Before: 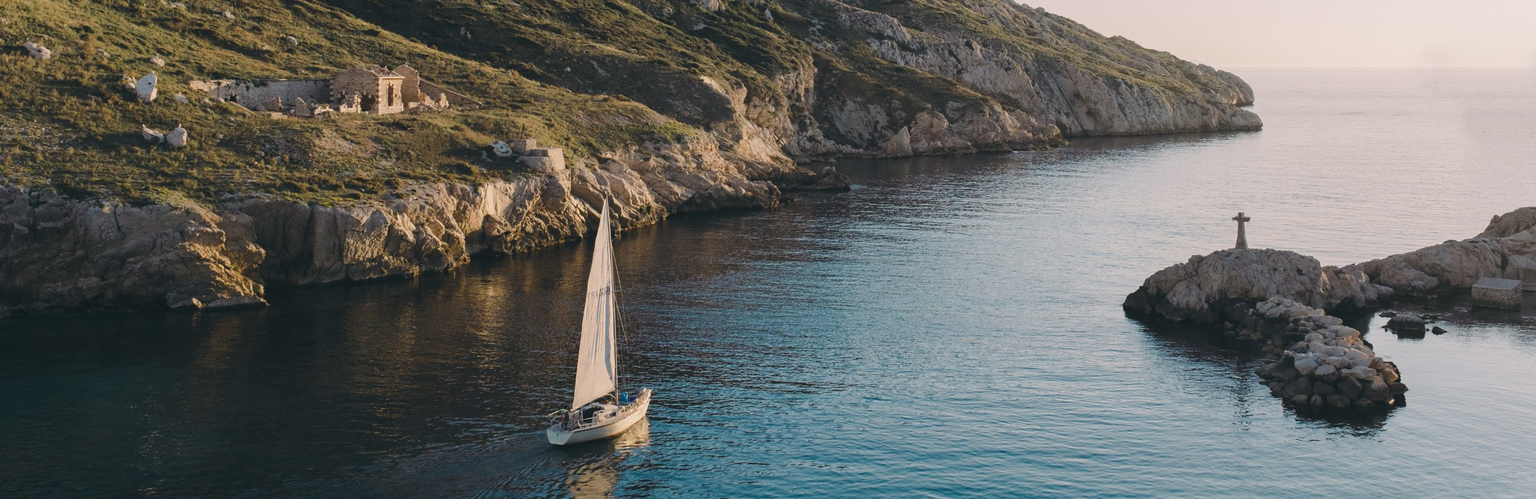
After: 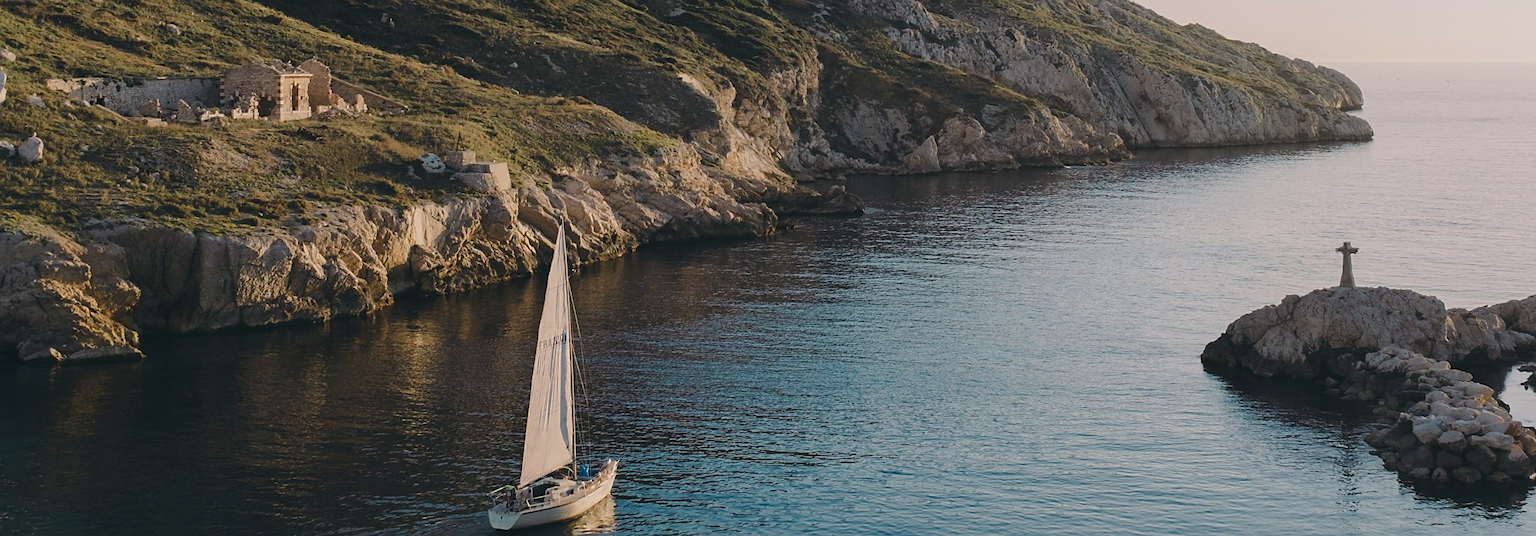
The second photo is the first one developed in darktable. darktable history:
sharpen: radius 1.864, amount 0.398, threshold 1.271
exposure: exposure -0.242 EV, compensate highlight preservation false
crop: left 9.929%, top 3.475%, right 9.188%, bottom 9.529%
